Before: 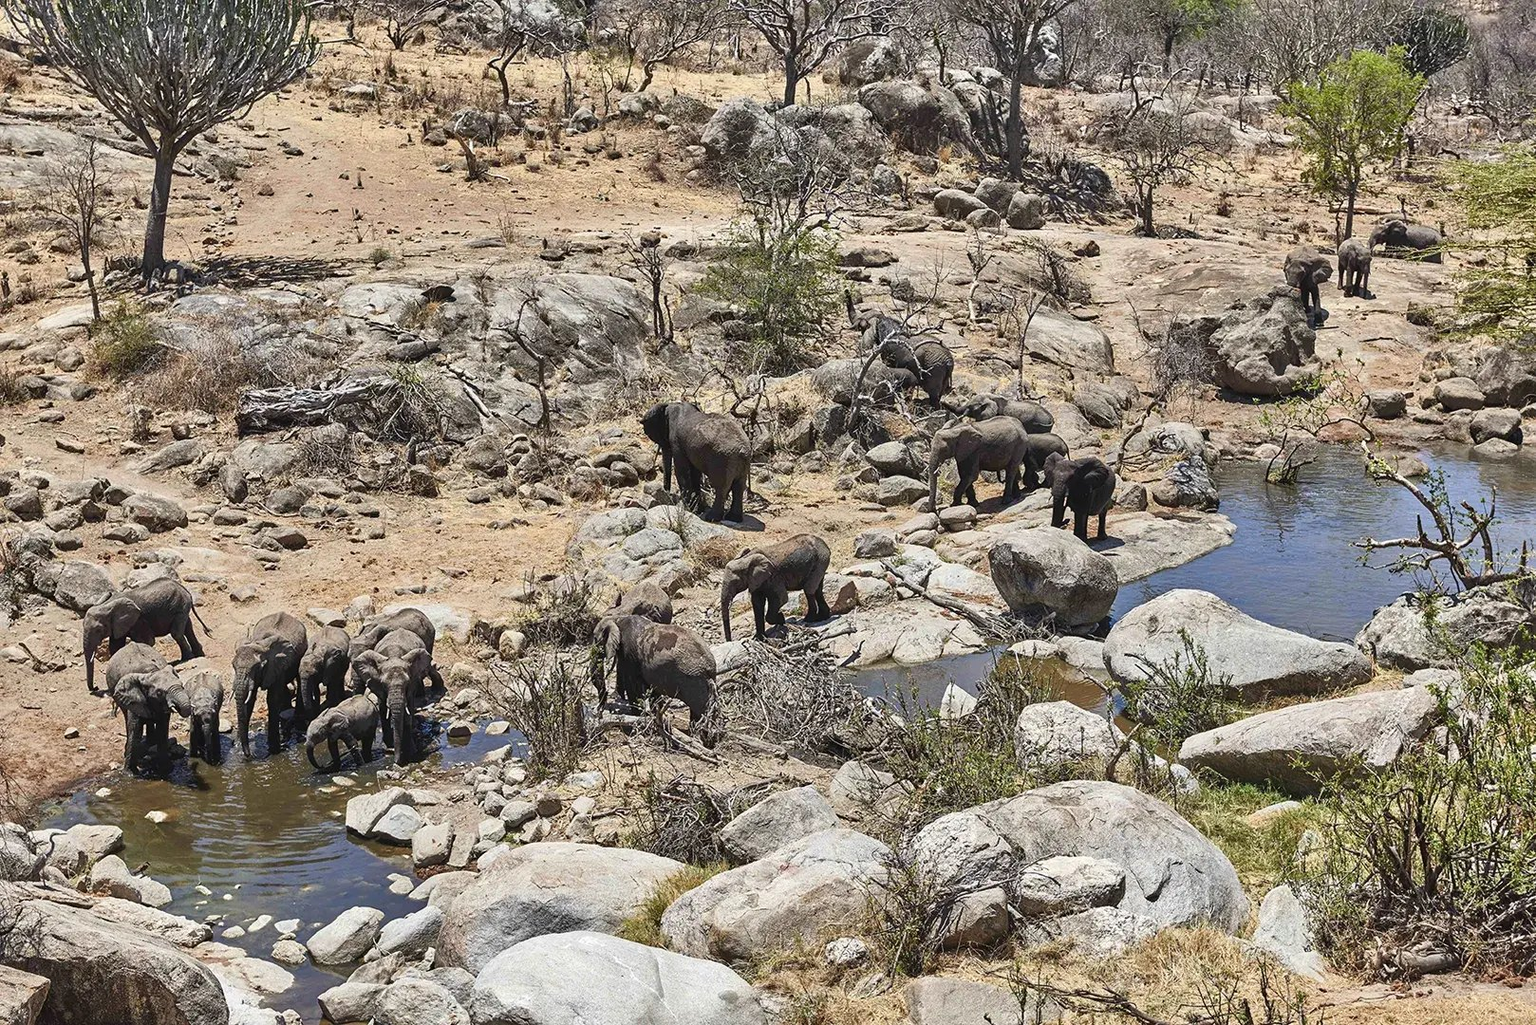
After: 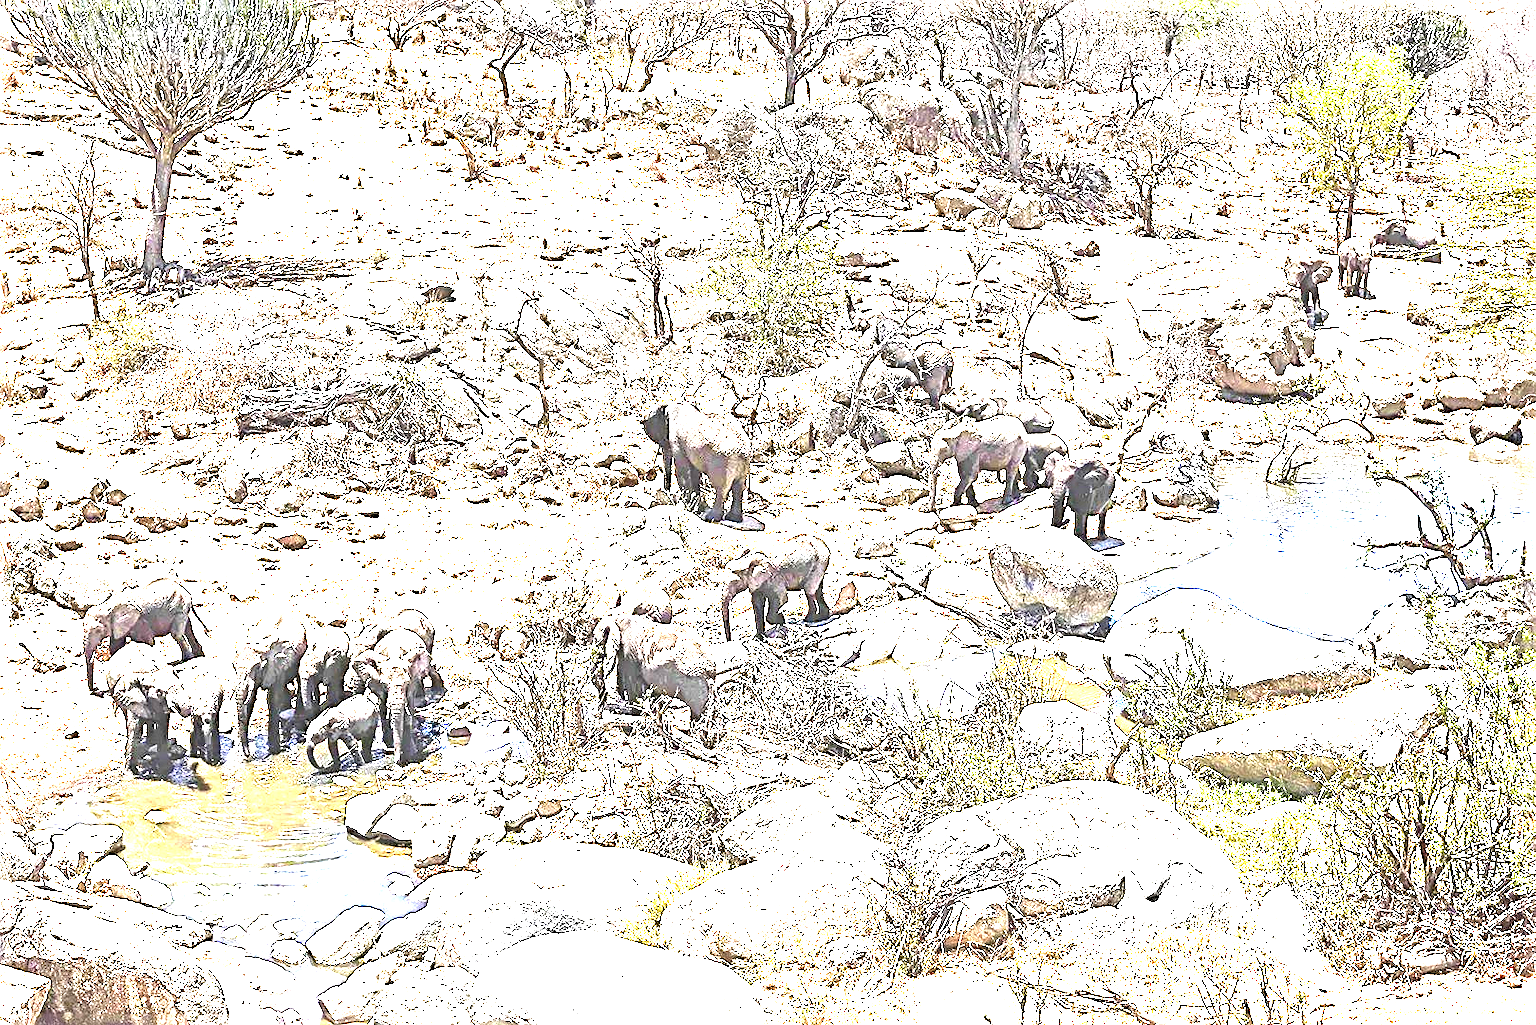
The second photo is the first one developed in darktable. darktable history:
sharpen: radius 4.883
exposure: black level correction 0, exposure 4 EV, compensate exposure bias true, compensate highlight preservation false
